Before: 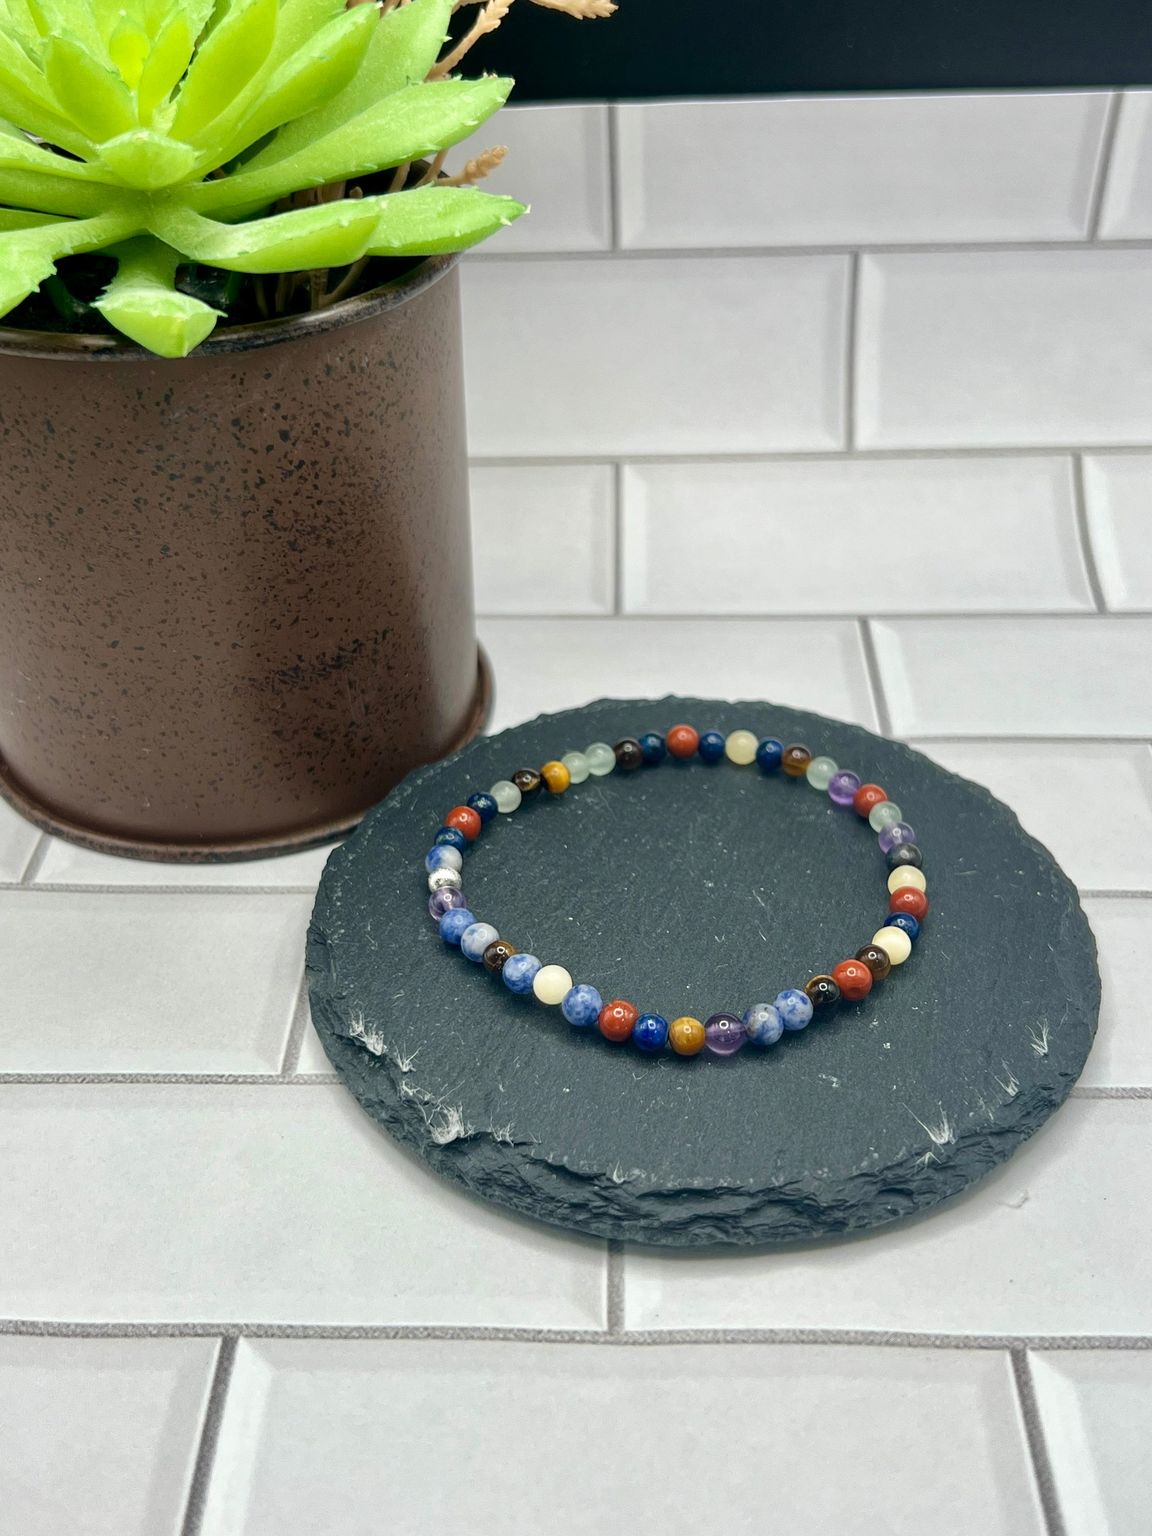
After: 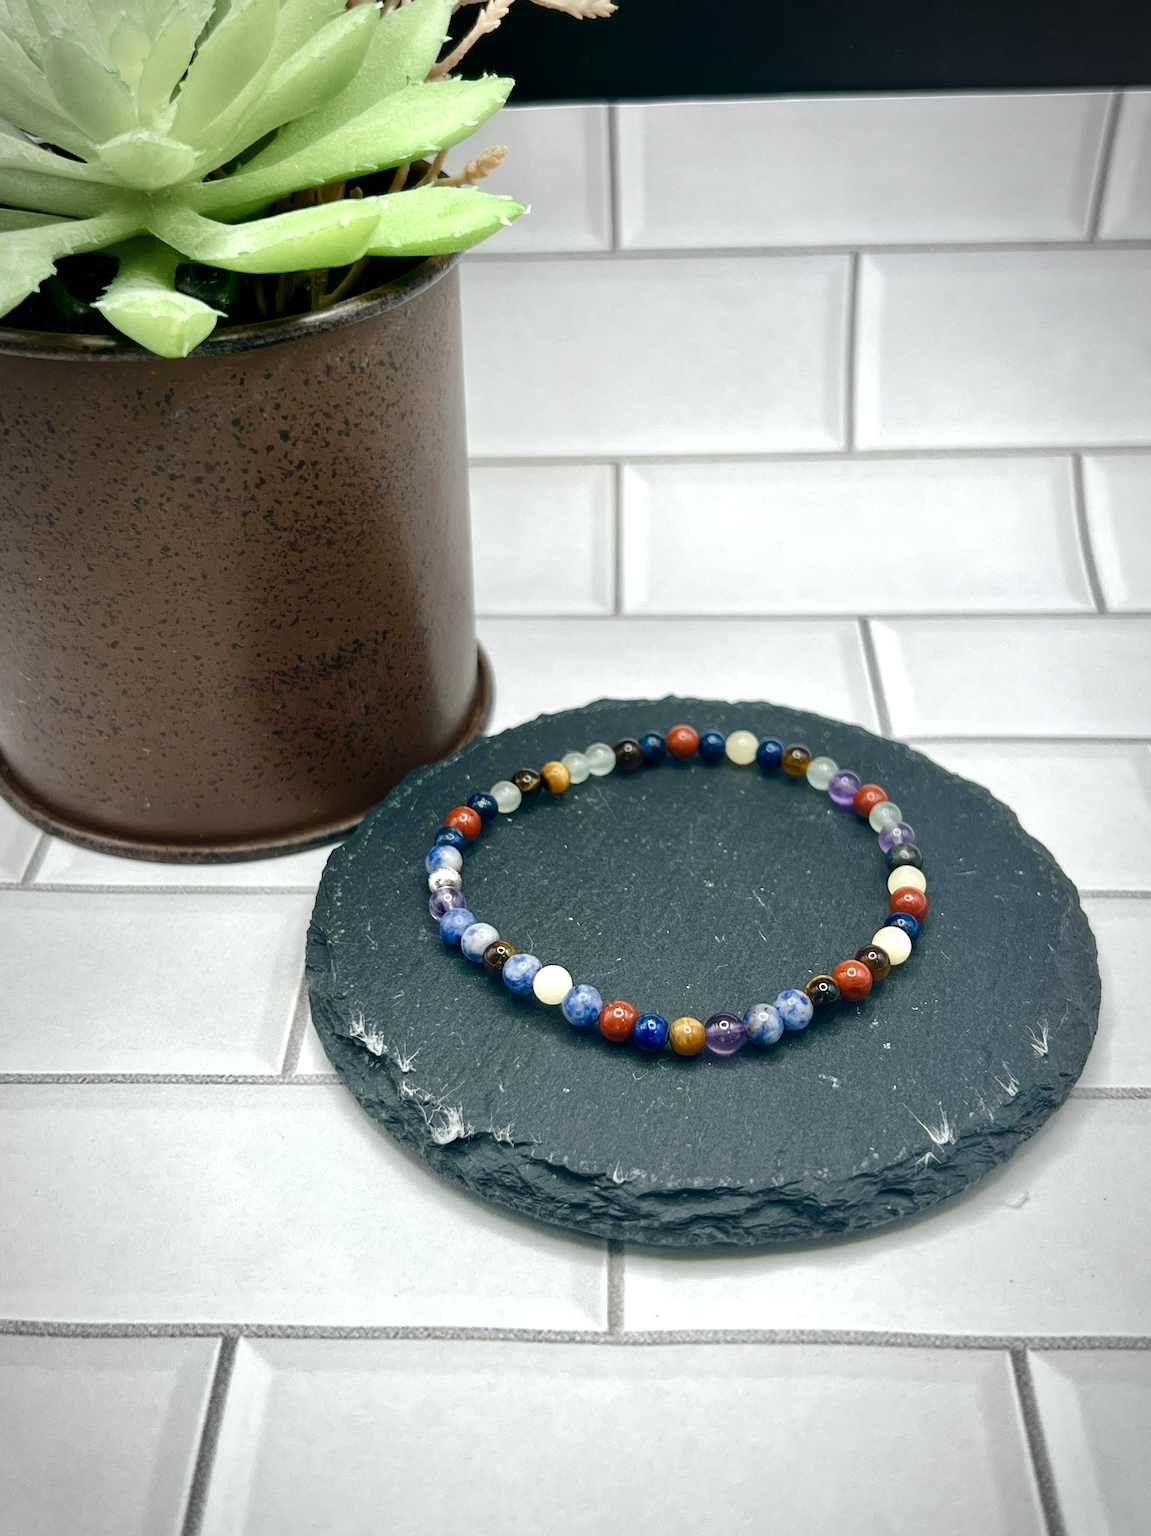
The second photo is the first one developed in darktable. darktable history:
color balance rgb: perceptual saturation grading › global saturation 20%, perceptual saturation grading › highlights -50%, perceptual saturation grading › shadows 30%
tone equalizer: -8 EV -0.417 EV, -7 EV -0.389 EV, -6 EV -0.333 EV, -5 EV -0.222 EV, -3 EV 0.222 EV, -2 EV 0.333 EV, -1 EV 0.389 EV, +0 EV 0.417 EV, edges refinement/feathering 500, mask exposure compensation -1.57 EV, preserve details no
contrast brightness saturation: saturation -0.05
white balance: red 0.986, blue 1.01
vignetting: automatic ratio true
